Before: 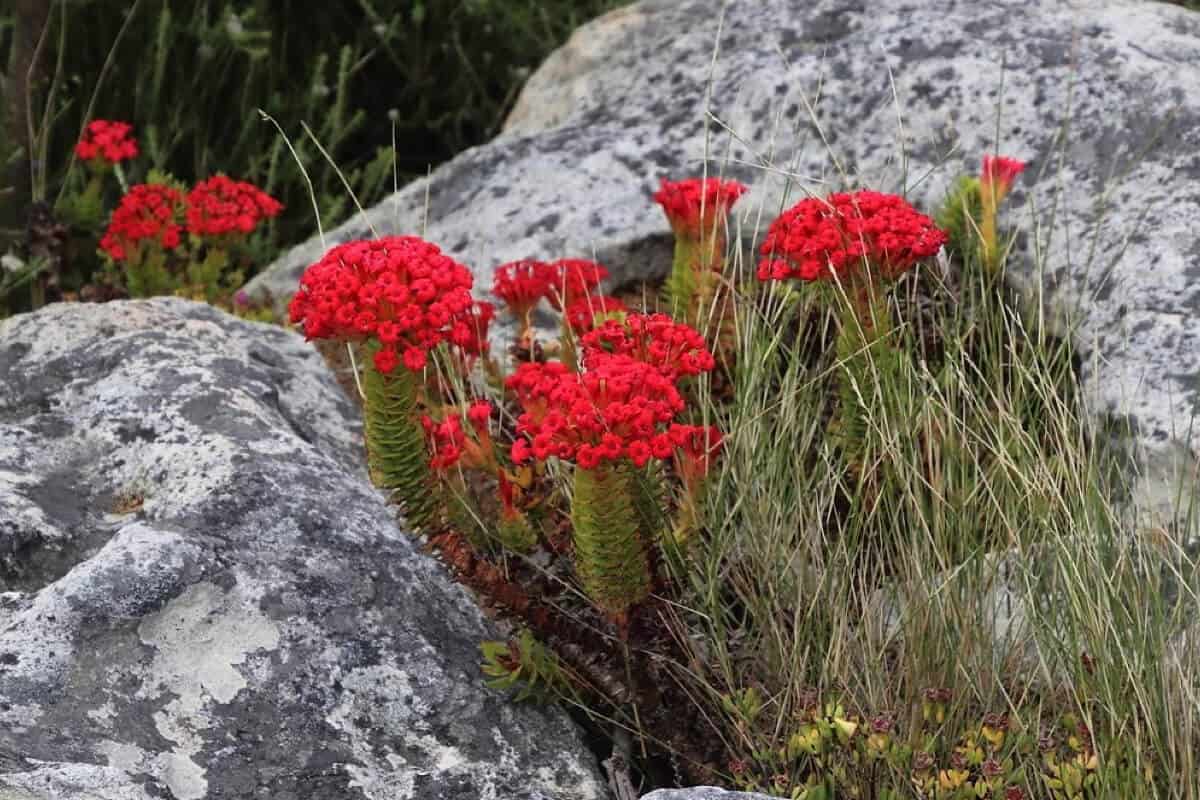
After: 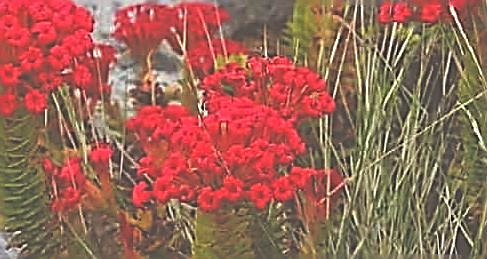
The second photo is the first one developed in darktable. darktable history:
color balance rgb: power › chroma 0.662%, power › hue 60°, linear chroma grading › global chroma 0.97%, perceptual saturation grading › global saturation 17.755%, global vibrance 20%
crop: left 31.626%, top 32.244%, right 27.775%, bottom 35.3%
exposure: black level correction -0.087, compensate exposure bias true, compensate highlight preservation false
sharpen: amount 1.985
